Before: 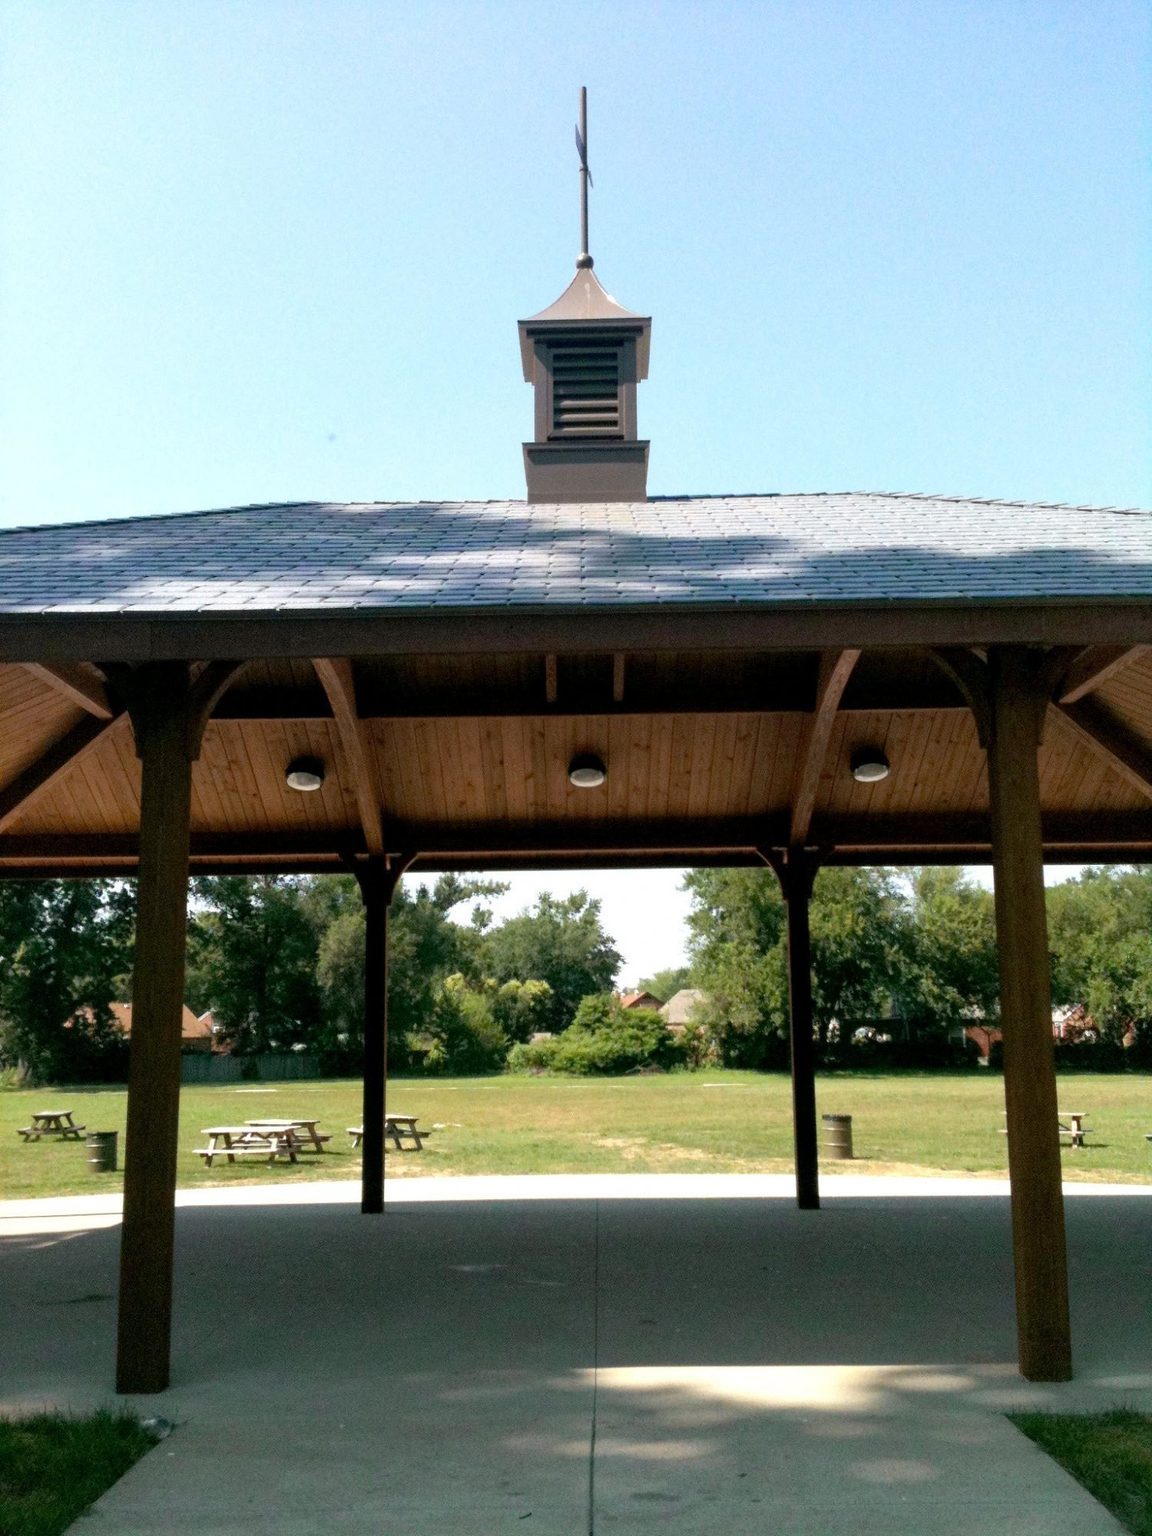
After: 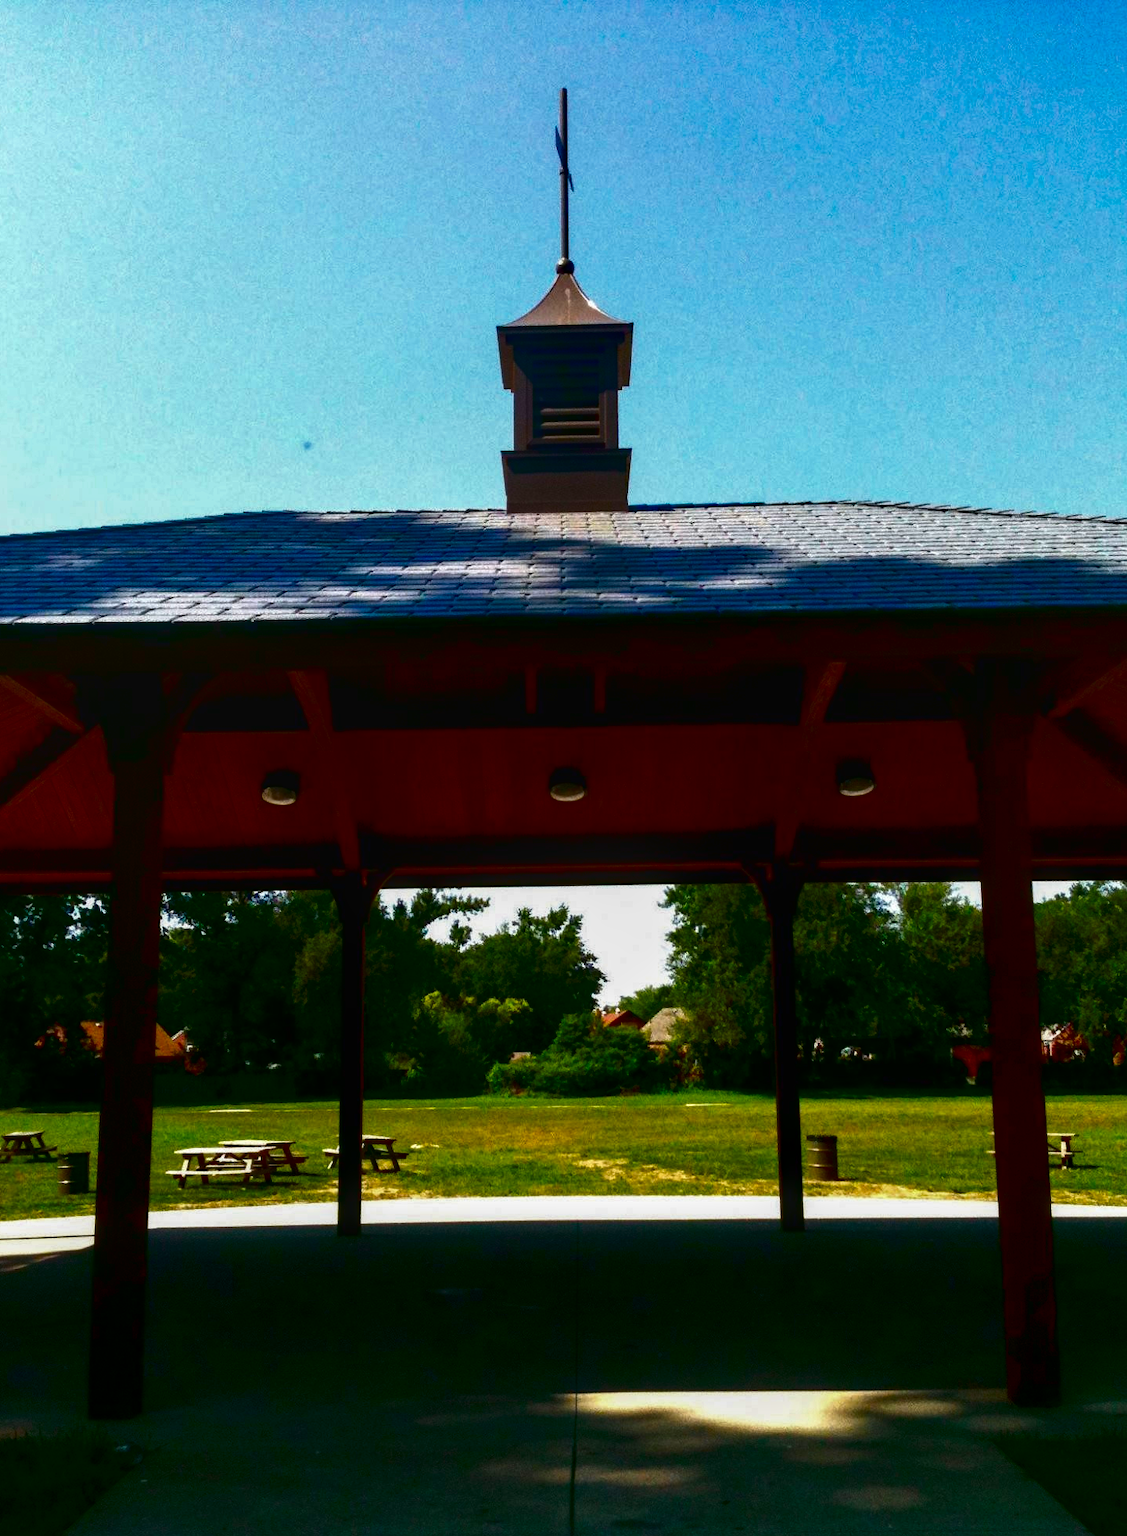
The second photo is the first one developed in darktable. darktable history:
crop and rotate: left 2.62%, right 1.241%, bottom 1.792%
local contrast: on, module defaults
contrast brightness saturation: brightness -0.998, saturation 0.98
